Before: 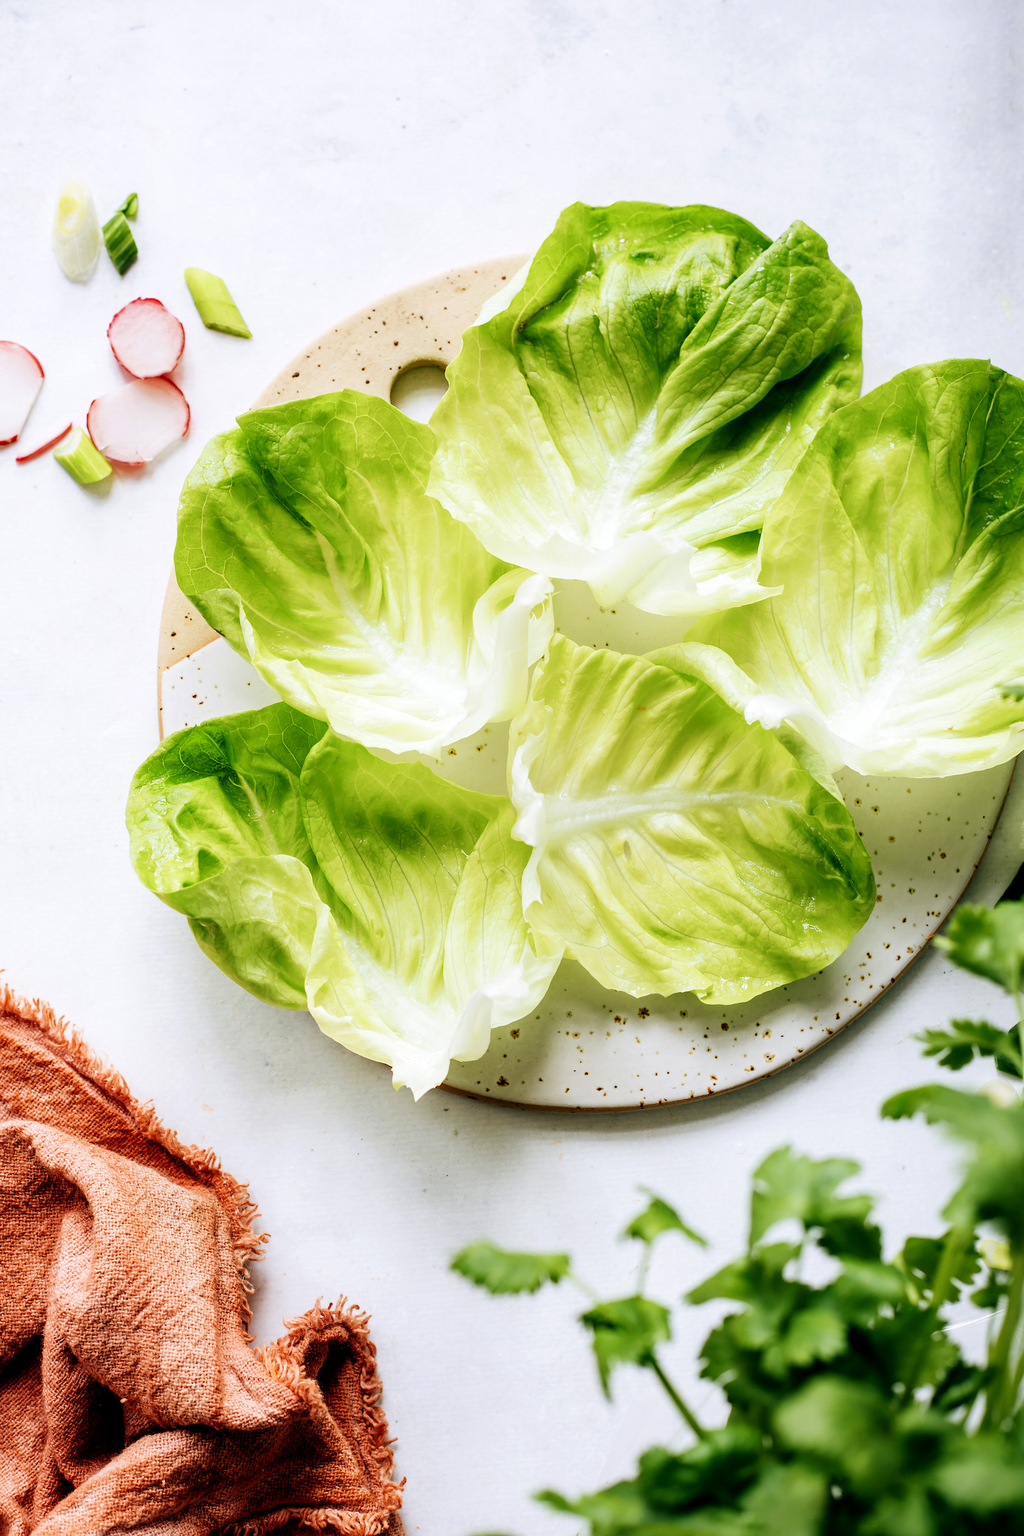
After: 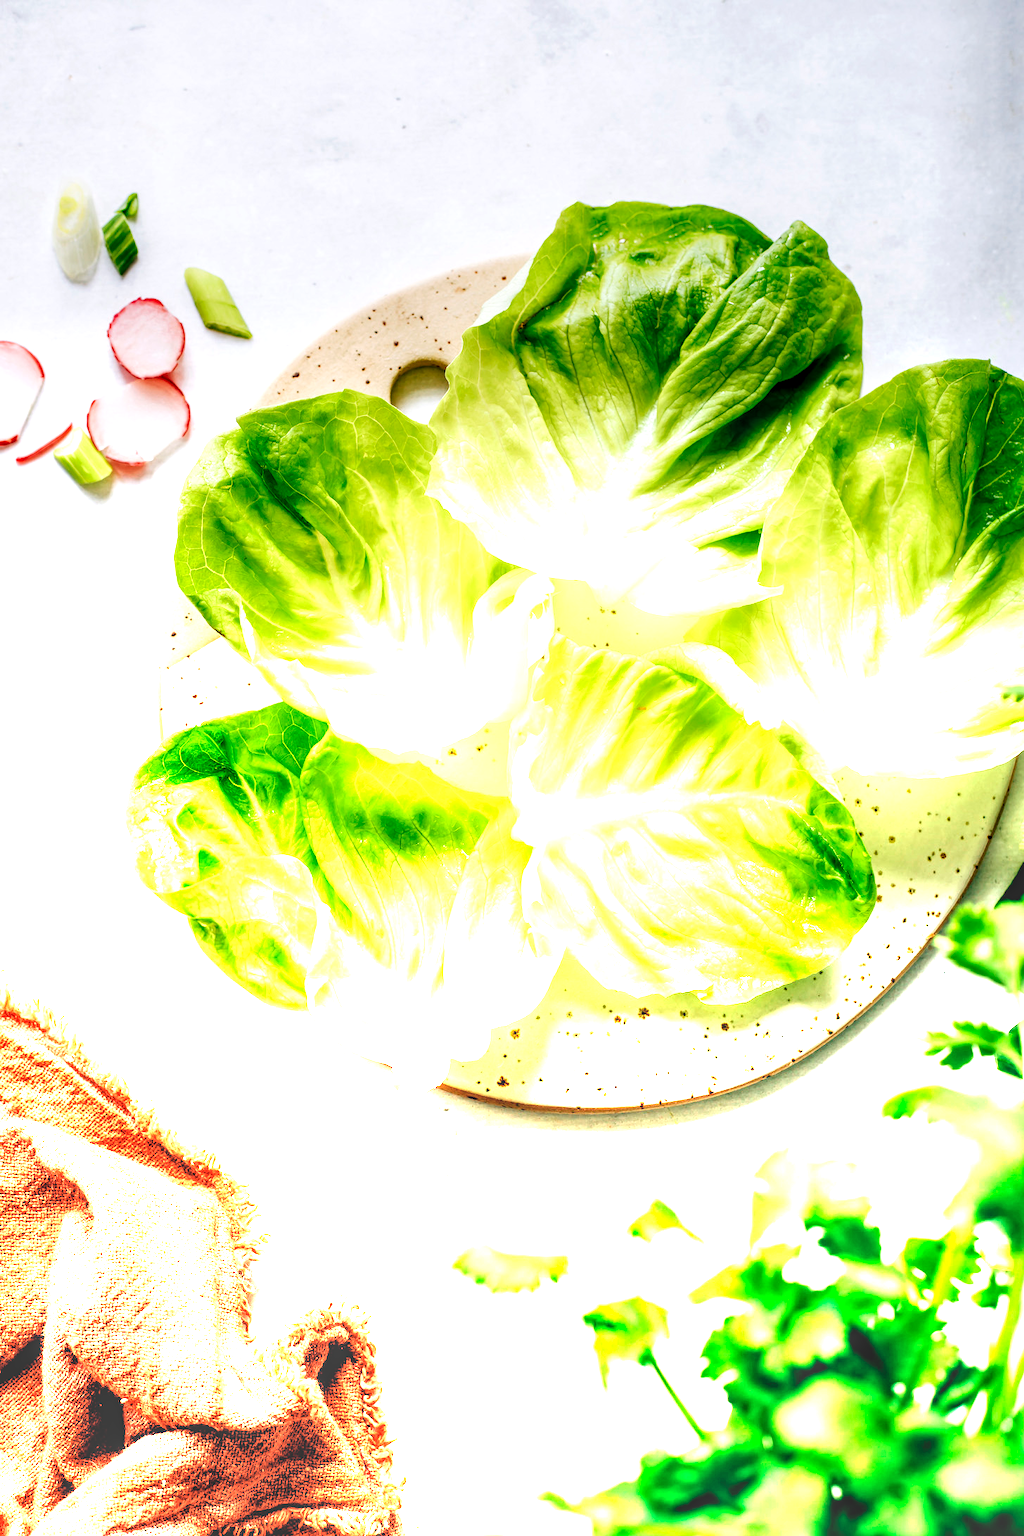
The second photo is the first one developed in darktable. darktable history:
local contrast: highlights 61%, detail 143%, midtone range 0.428
graduated density: density -3.9 EV
